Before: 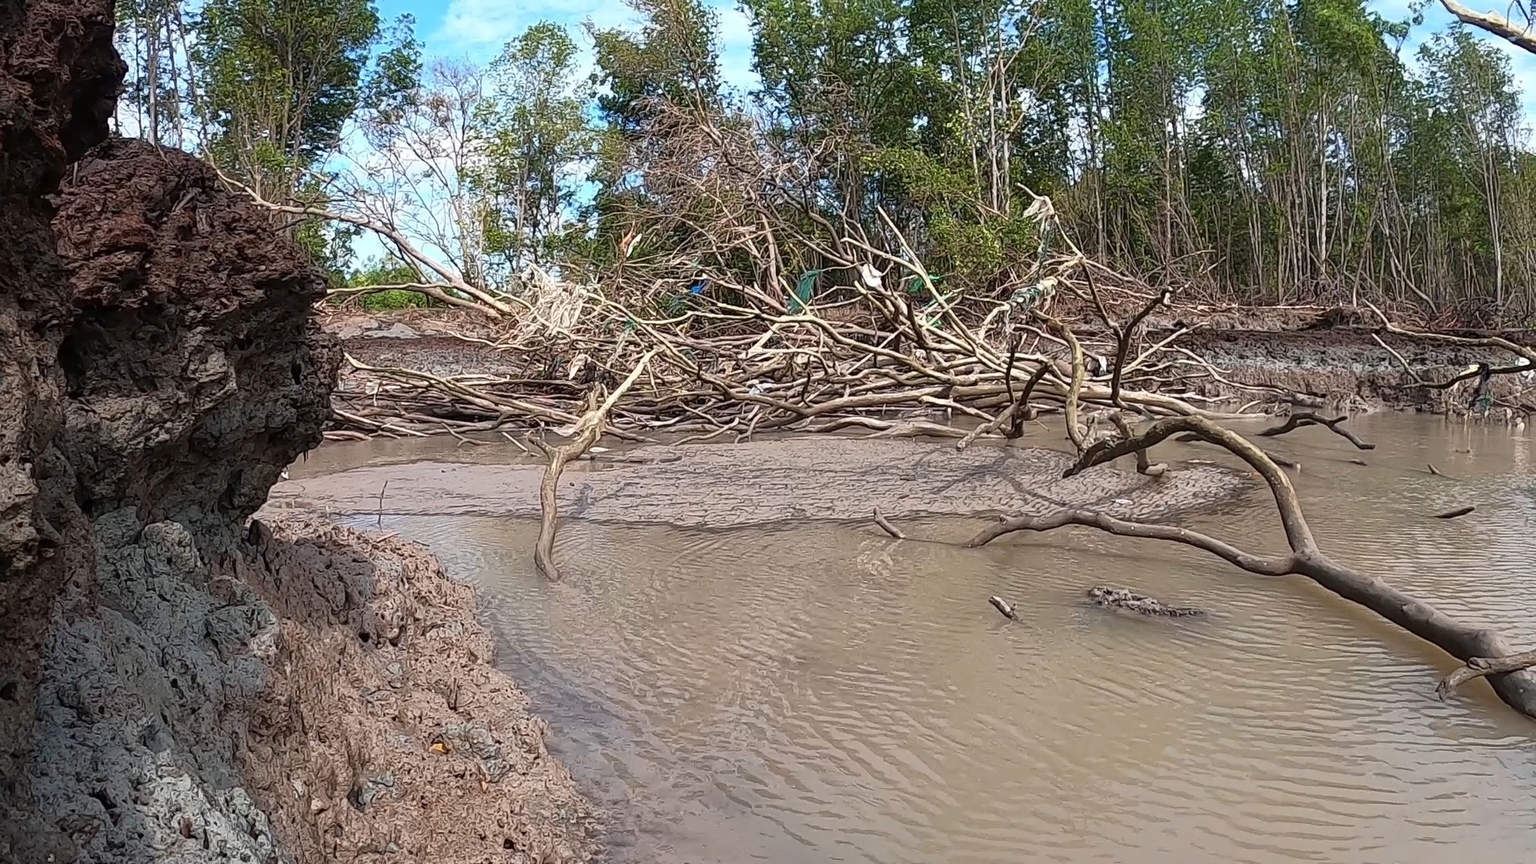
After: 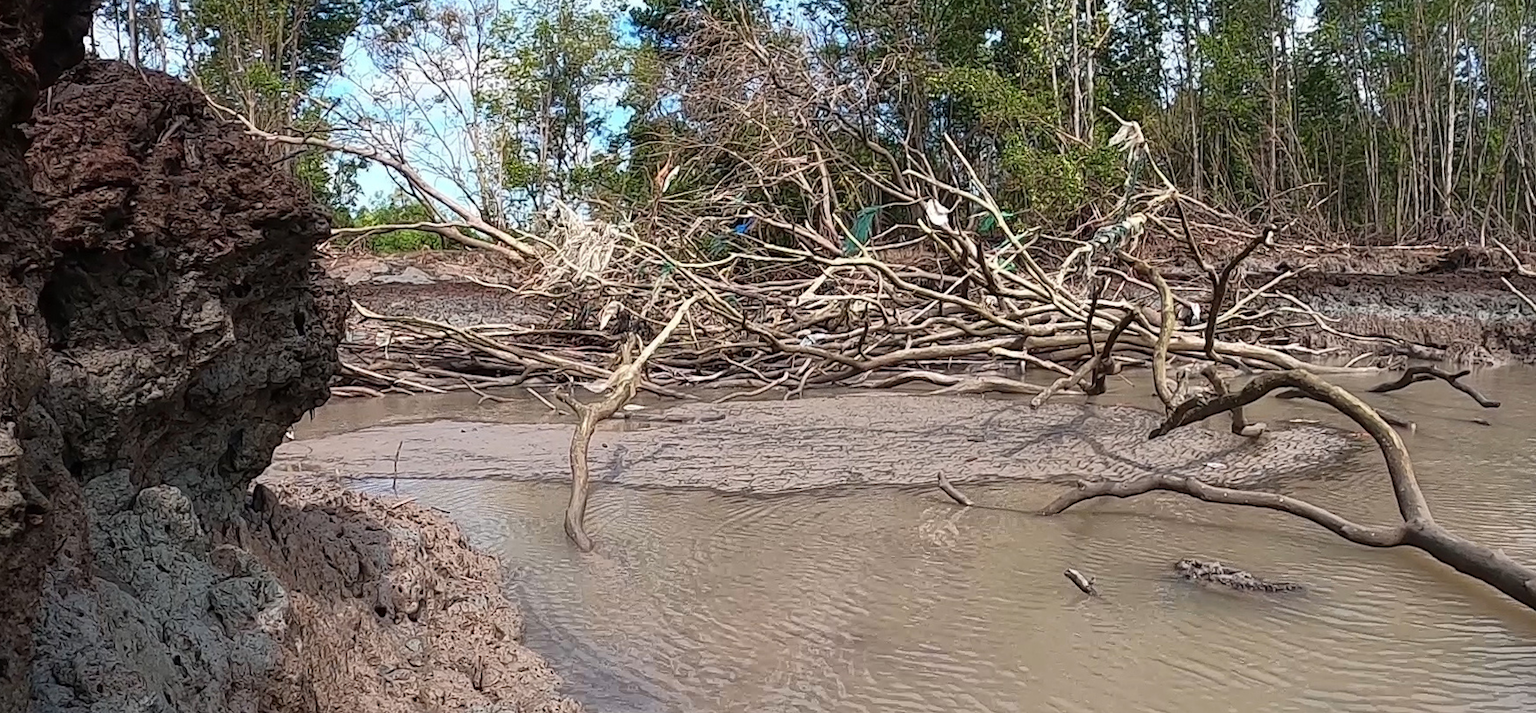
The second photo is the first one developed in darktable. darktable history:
crop and rotate: left 2.425%, top 11.305%, right 9.6%, bottom 15.08%
rotate and perspective: lens shift (vertical) 0.048, lens shift (horizontal) -0.024, automatic cropping off
